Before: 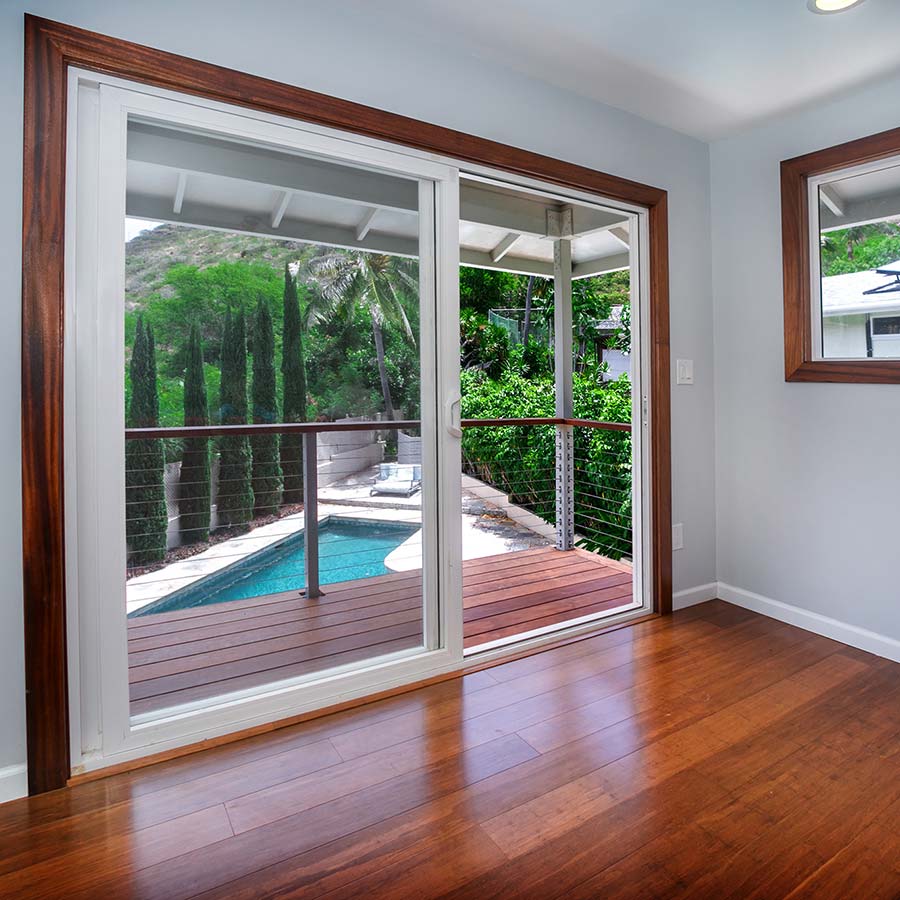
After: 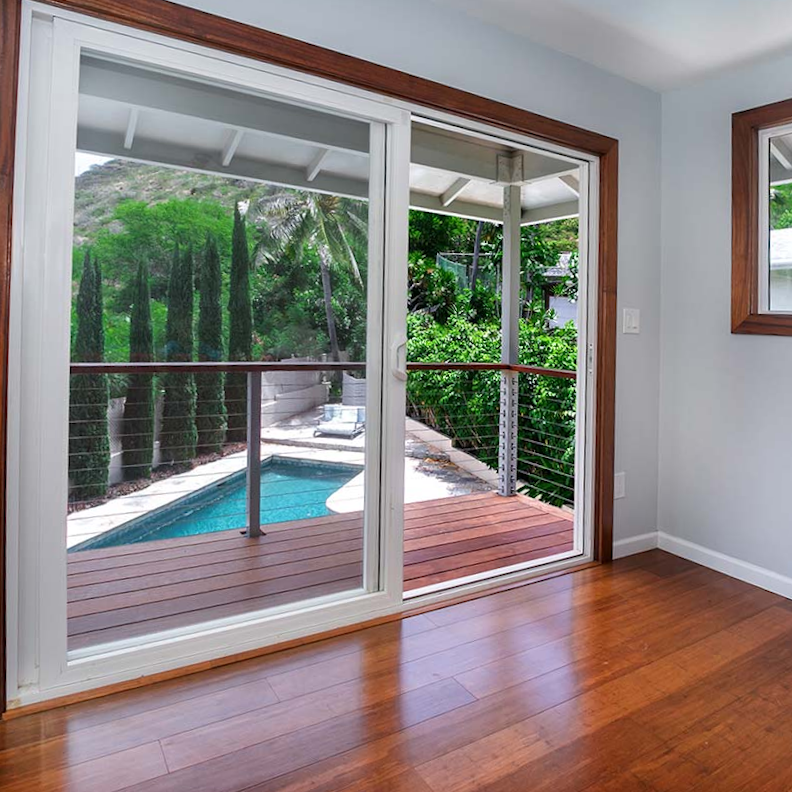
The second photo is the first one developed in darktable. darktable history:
rotate and perspective: rotation -1.77°, lens shift (horizontal) 0.004, automatic cropping off
crop and rotate: angle -3.27°, left 5.211%, top 5.211%, right 4.607%, bottom 4.607%
